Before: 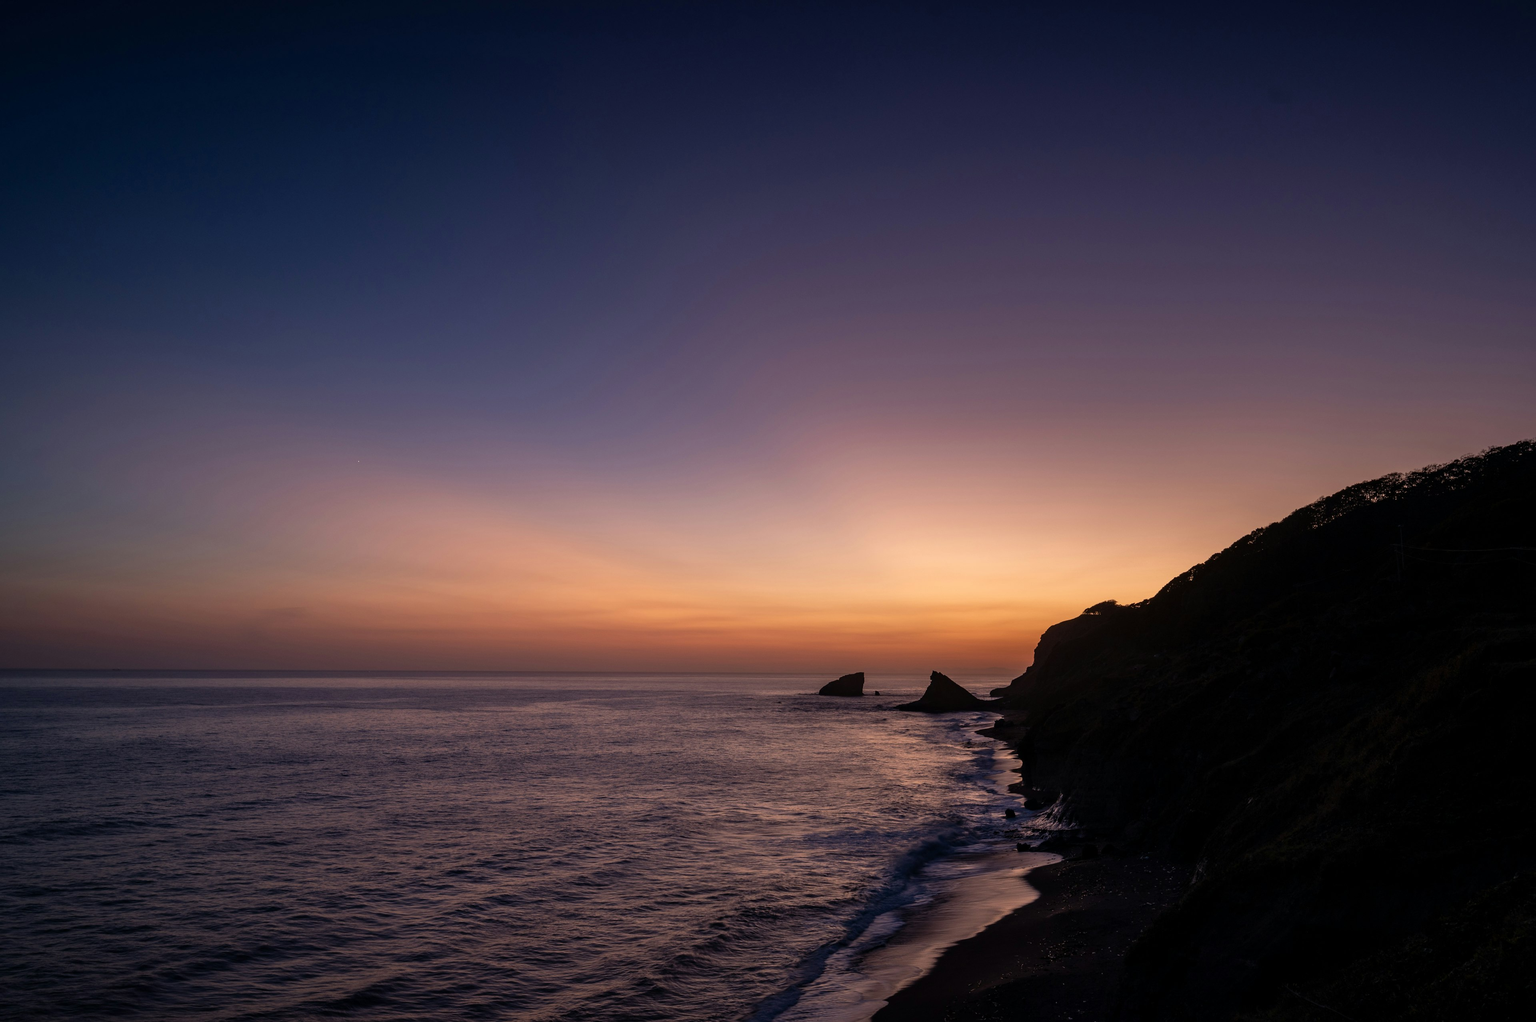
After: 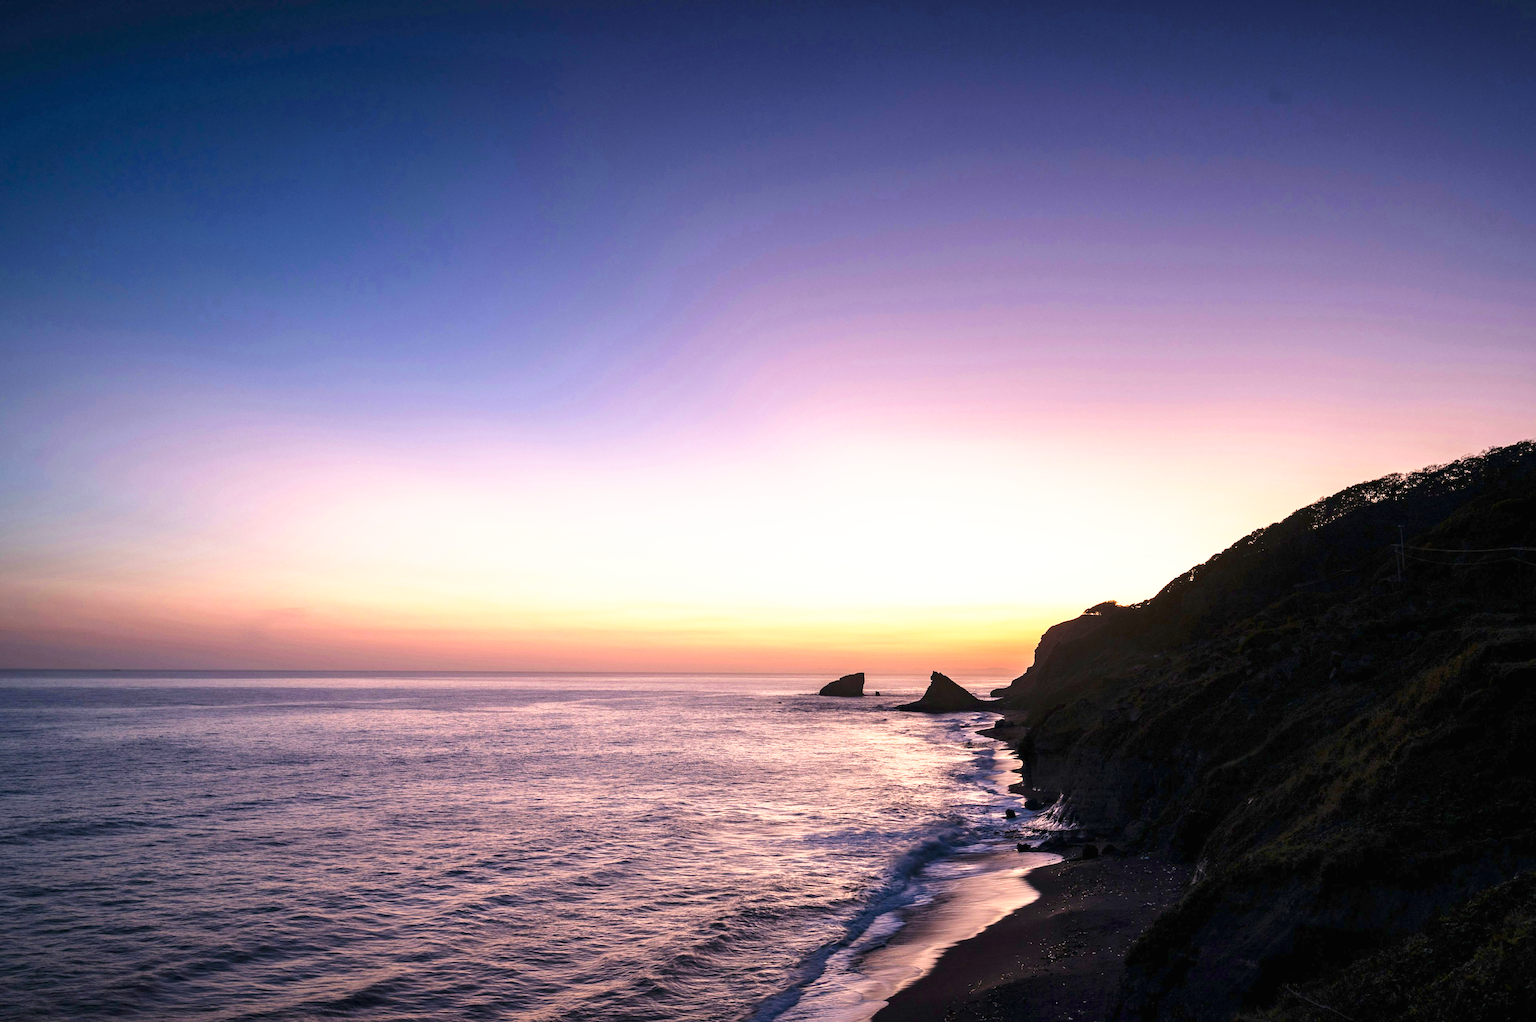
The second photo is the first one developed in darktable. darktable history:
exposure: black level correction 0, exposure 1.199 EV, compensate exposure bias true, compensate highlight preservation false
base curve: curves: ch0 [(0, 0) (0.495, 0.917) (1, 1)], preserve colors none
